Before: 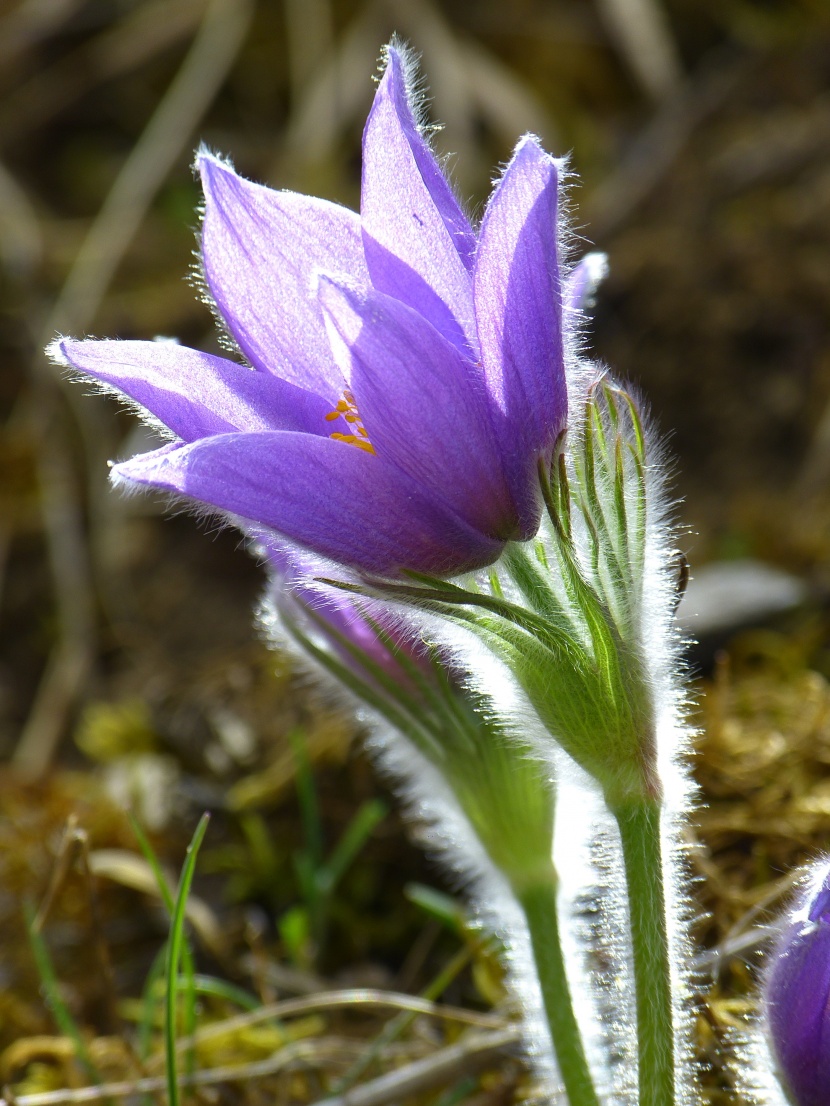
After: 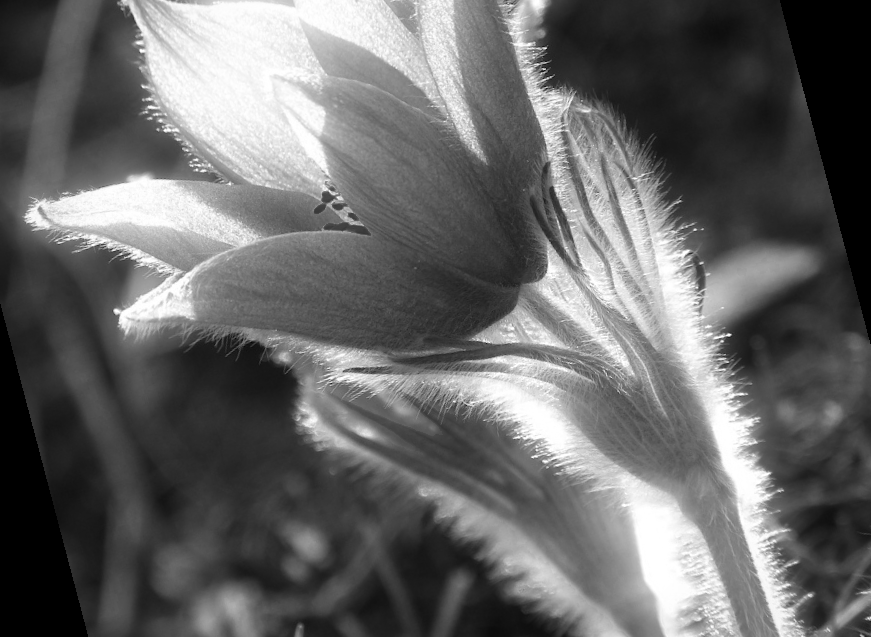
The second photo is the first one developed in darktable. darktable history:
monochrome: on, module defaults
vignetting: brightness -0.167
rotate and perspective: rotation -14.8°, crop left 0.1, crop right 0.903, crop top 0.25, crop bottom 0.748
bloom: size 5%, threshold 95%, strength 15%
color zones: curves: ch0 [(0.002, 0.429) (0.121, 0.212) (0.198, 0.113) (0.276, 0.344) (0.331, 0.541) (0.41, 0.56) (0.482, 0.289) (0.619, 0.227) (0.721, 0.18) (0.821, 0.435) (0.928, 0.555) (1, 0.587)]; ch1 [(0, 0) (0.143, 0) (0.286, 0) (0.429, 0) (0.571, 0) (0.714, 0) (0.857, 0)]
